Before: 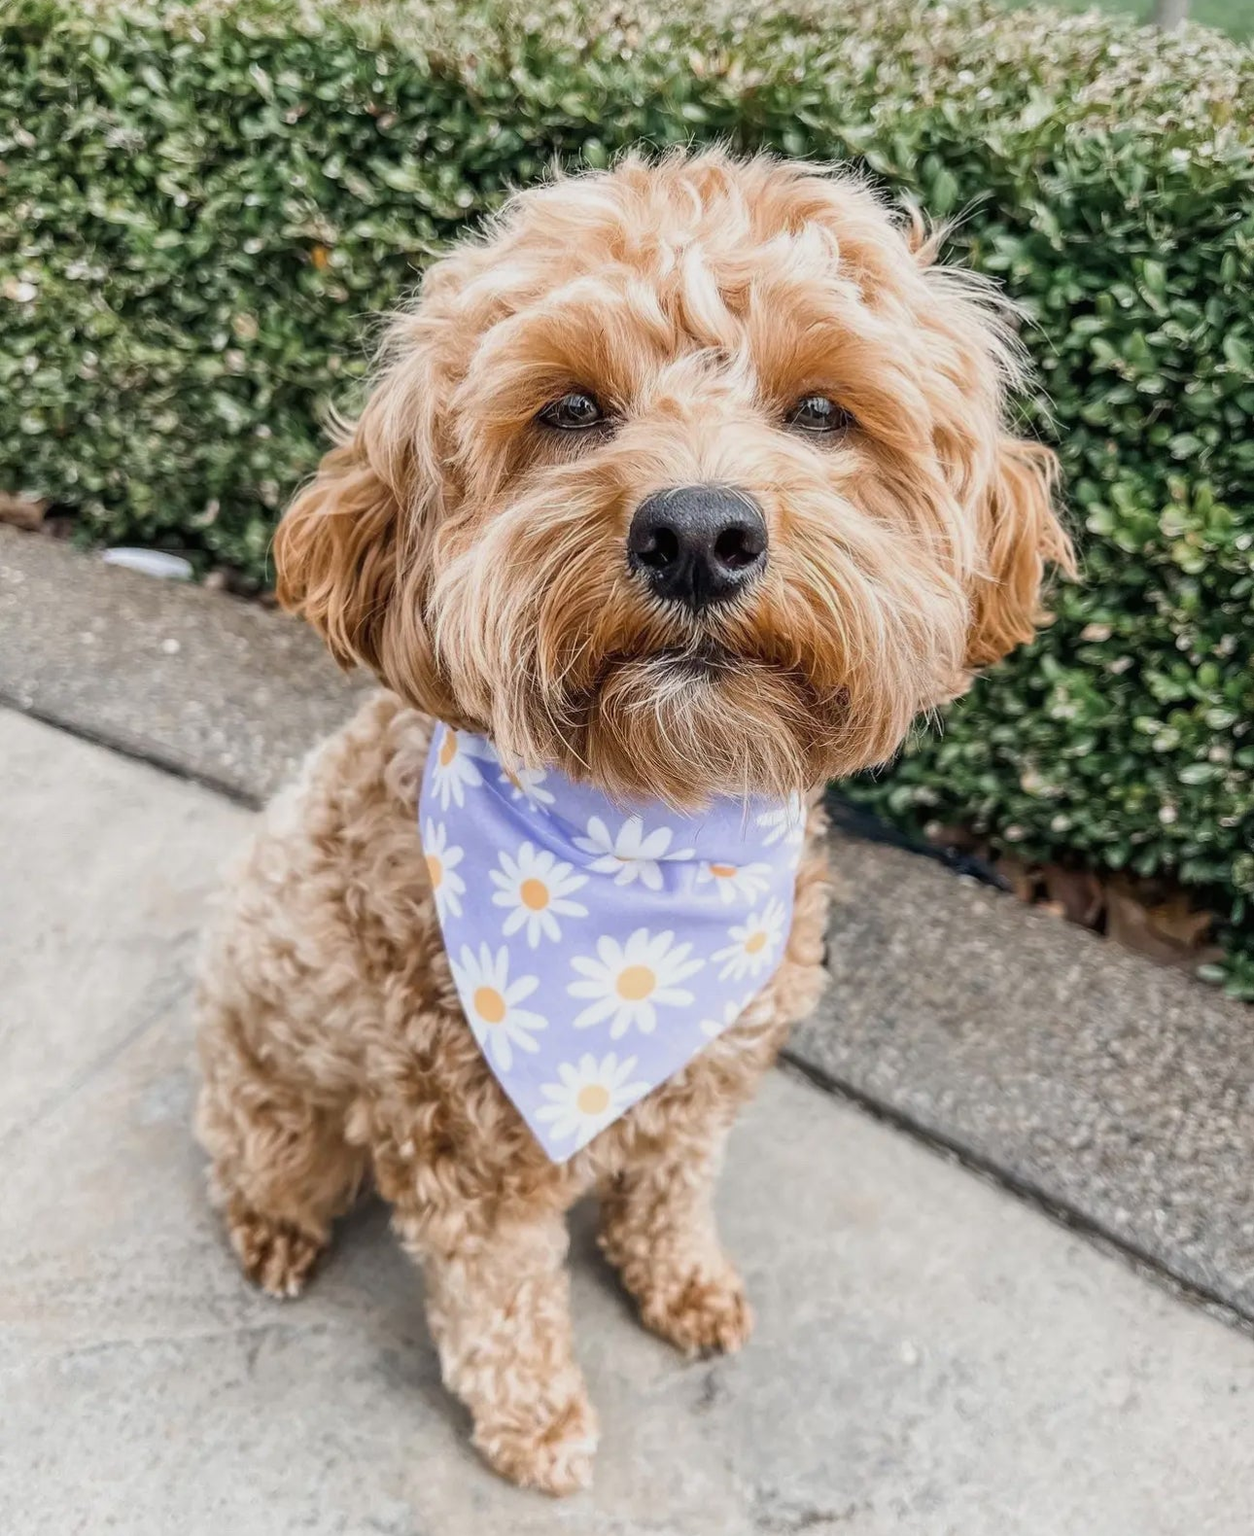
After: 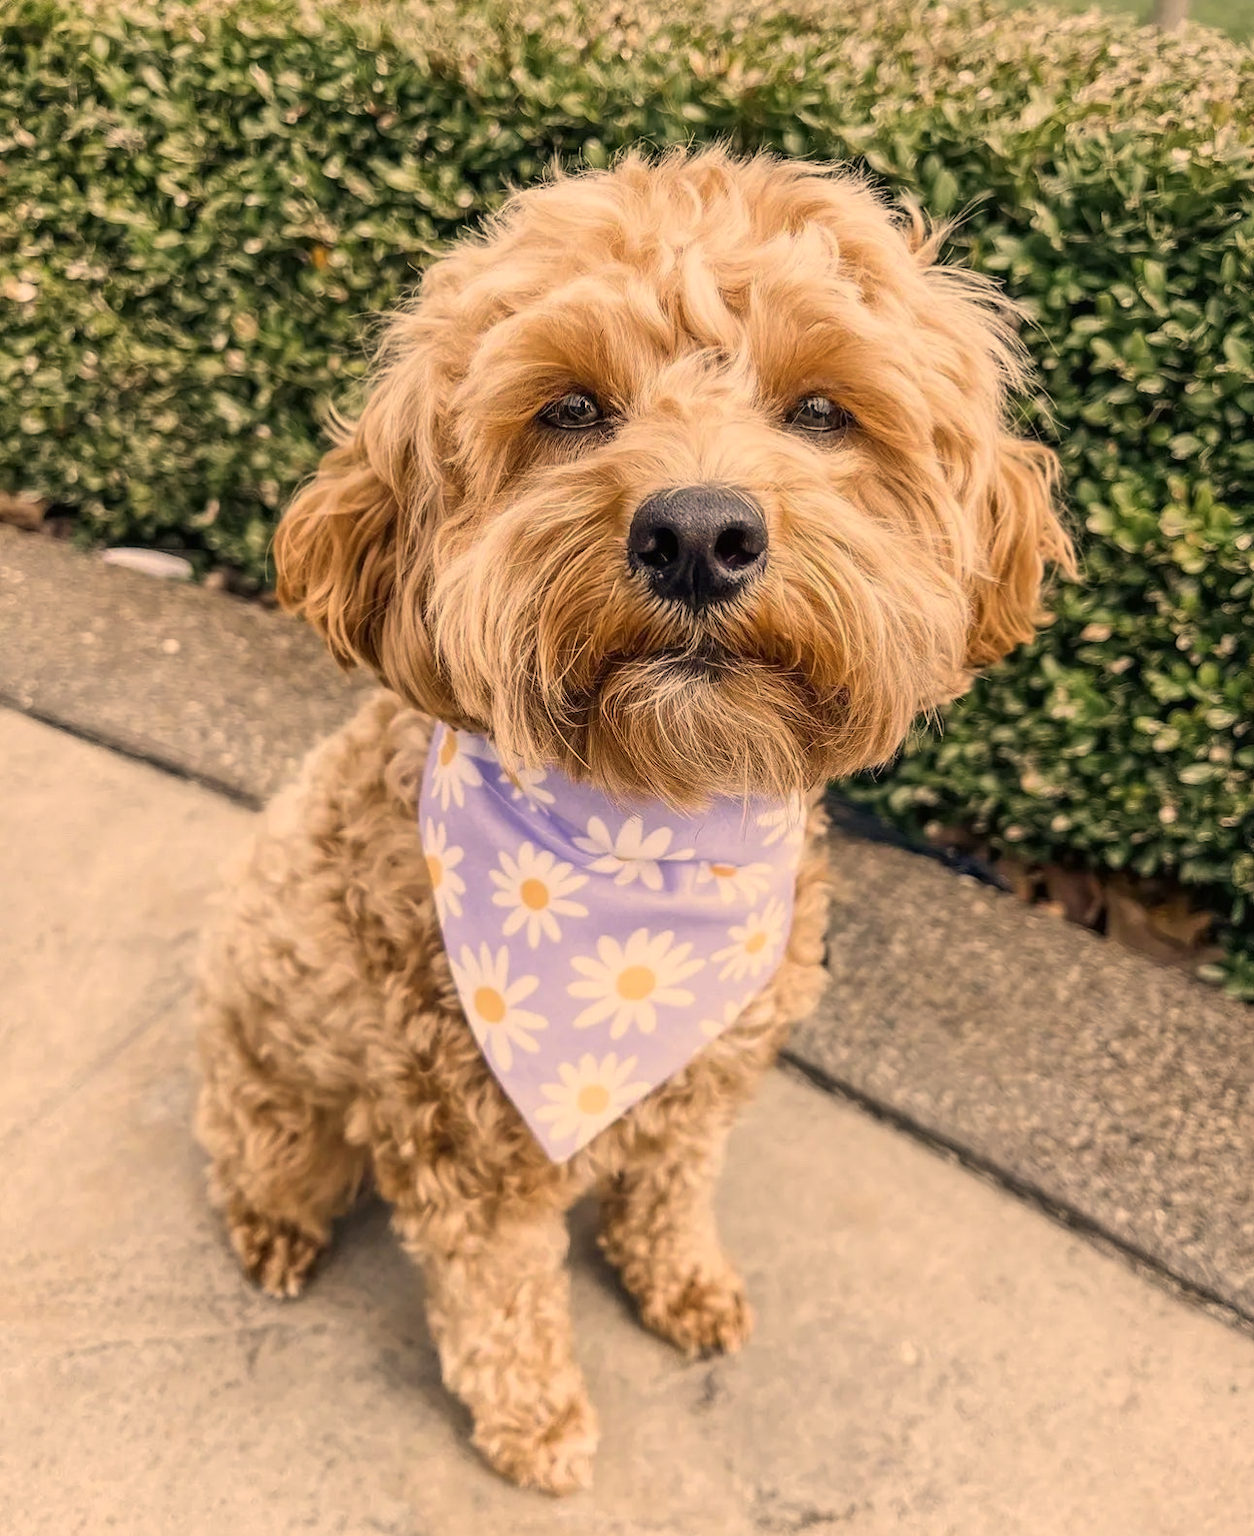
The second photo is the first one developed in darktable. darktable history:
color calibration: x 0.354, y 0.368, temperature 4737.07 K, gamut compression 2.99
color correction: highlights a* 14.77, highlights b* 31.57
